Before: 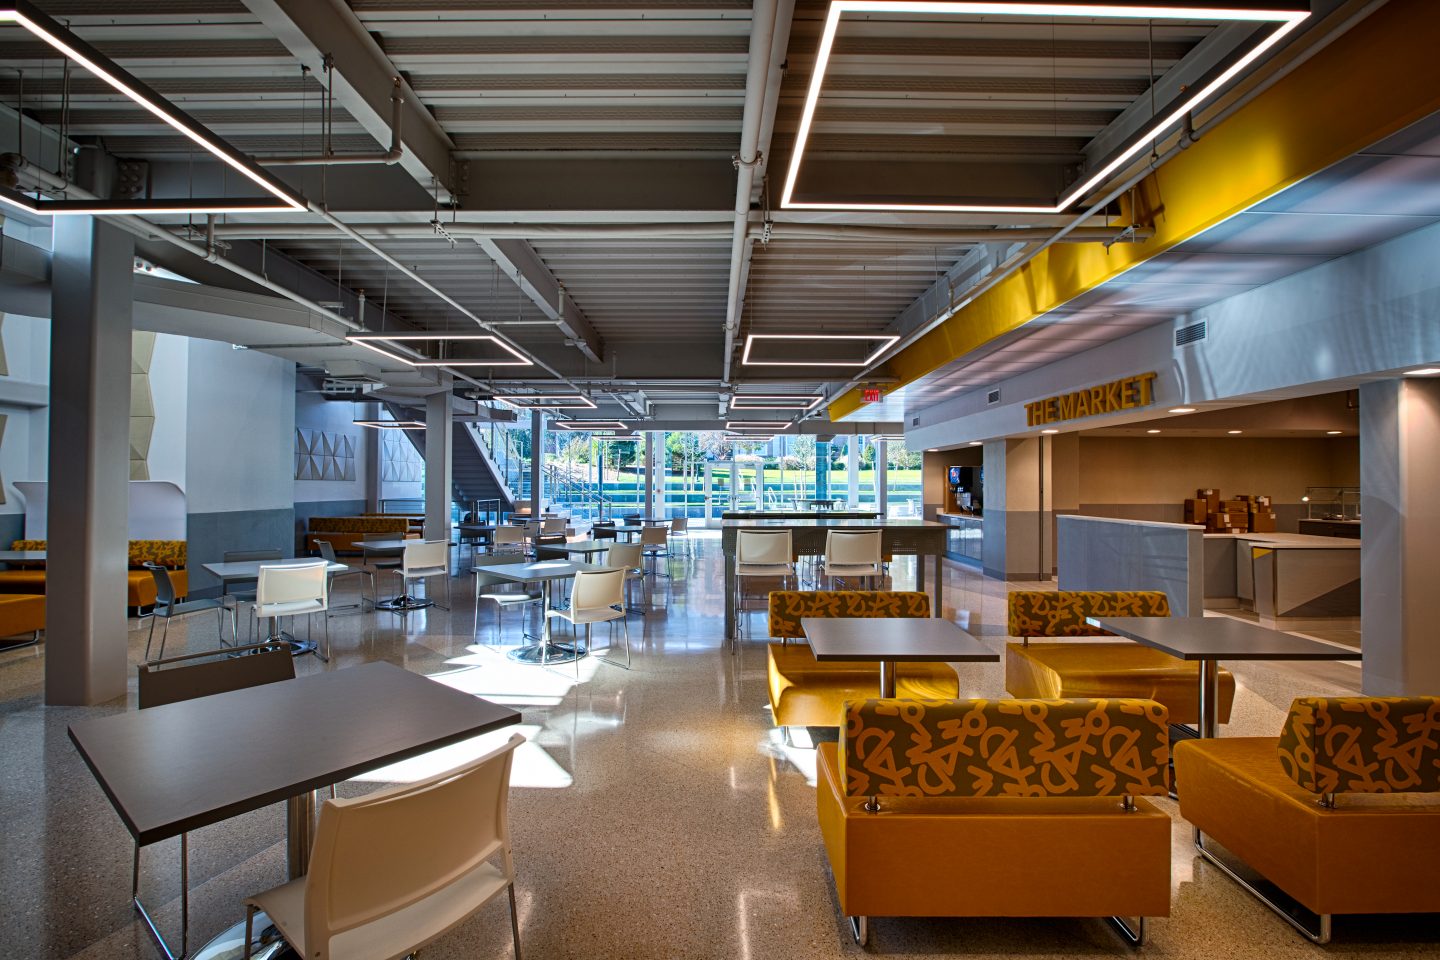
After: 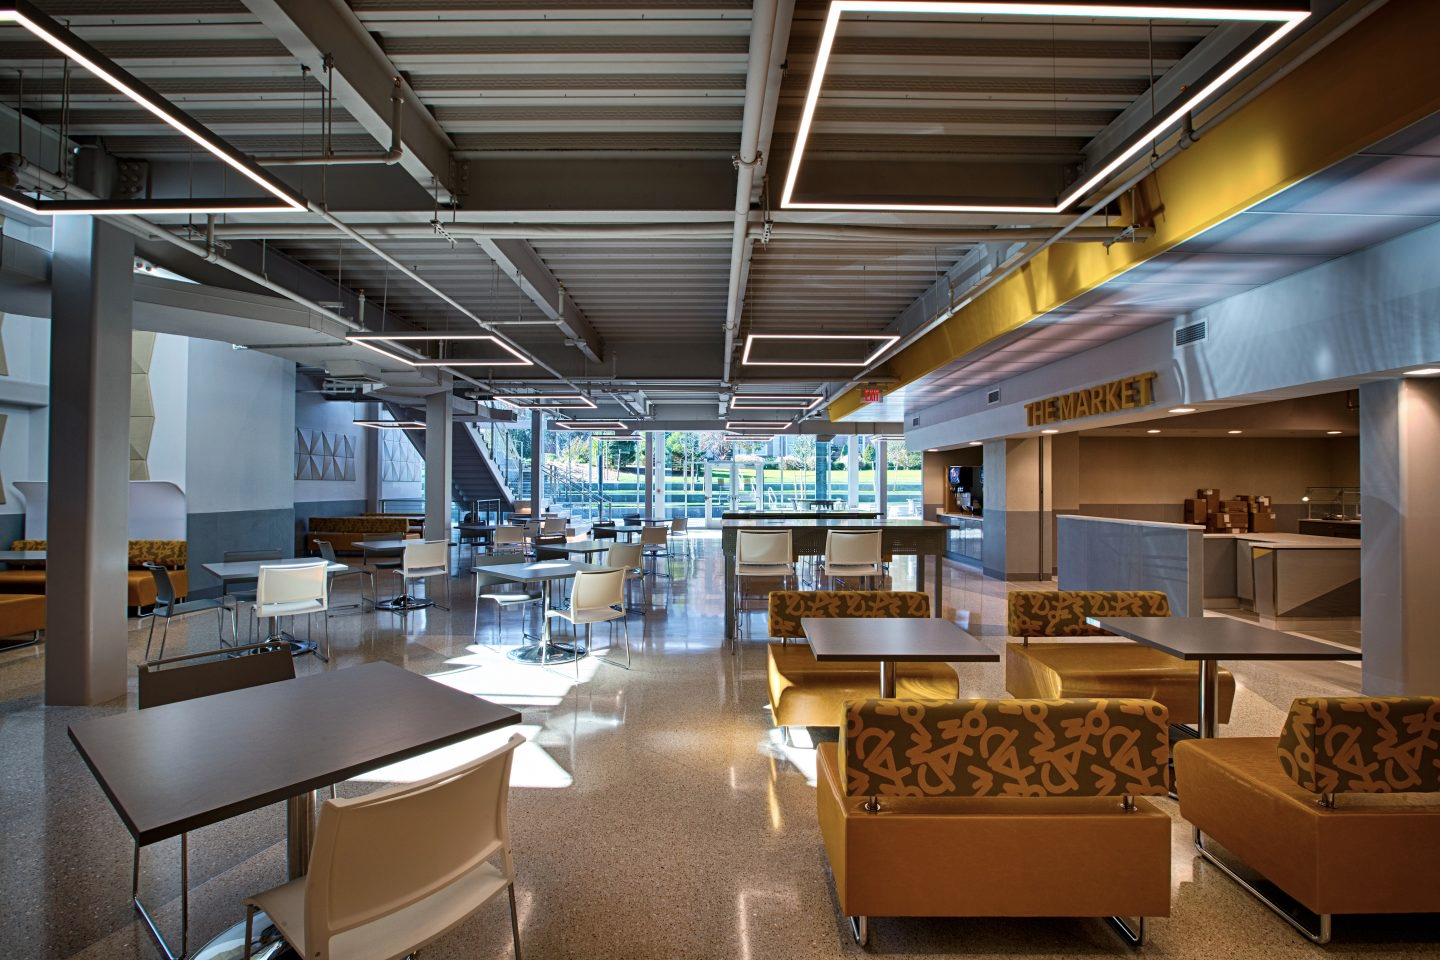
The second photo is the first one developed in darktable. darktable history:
velvia: on, module defaults
contrast brightness saturation: contrast 0.06, brightness -0.01, saturation -0.23
